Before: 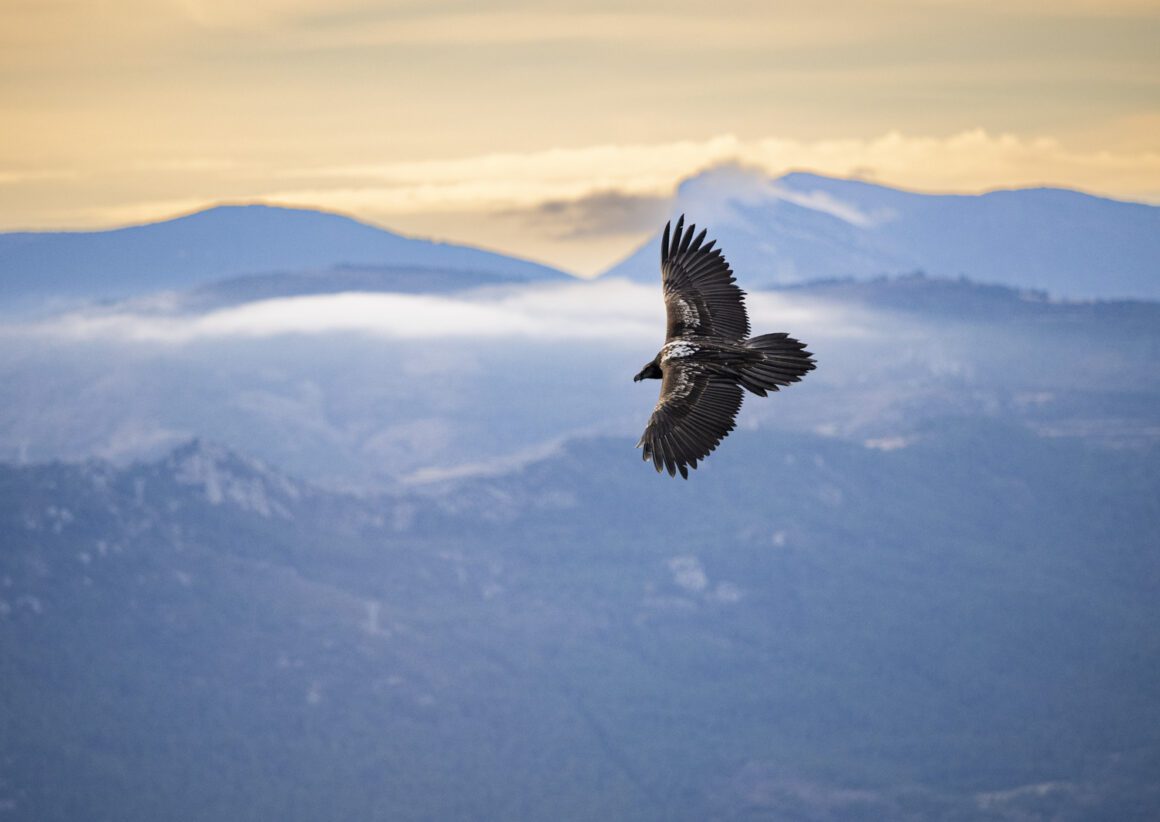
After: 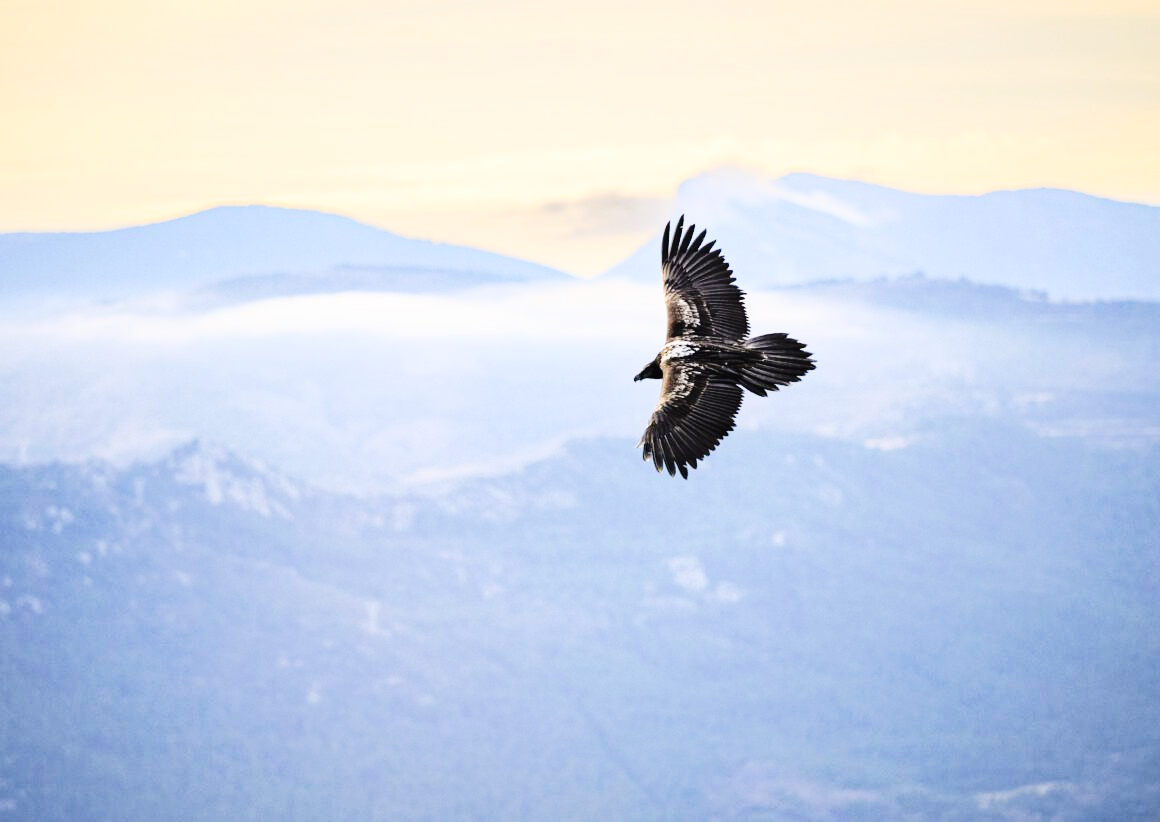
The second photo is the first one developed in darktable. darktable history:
base curve: curves: ch0 [(0, 0) (0.028, 0.03) (0.121, 0.232) (0.46, 0.748) (0.859, 0.968) (1, 1)]
tone curve: curves: ch0 [(0, 0) (0.003, 0.016) (0.011, 0.019) (0.025, 0.023) (0.044, 0.029) (0.069, 0.042) (0.1, 0.068) (0.136, 0.101) (0.177, 0.143) (0.224, 0.21) (0.277, 0.289) (0.335, 0.379) (0.399, 0.476) (0.468, 0.569) (0.543, 0.654) (0.623, 0.75) (0.709, 0.822) (0.801, 0.893) (0.898, 0.946) (1, 1)], preserve colors none
